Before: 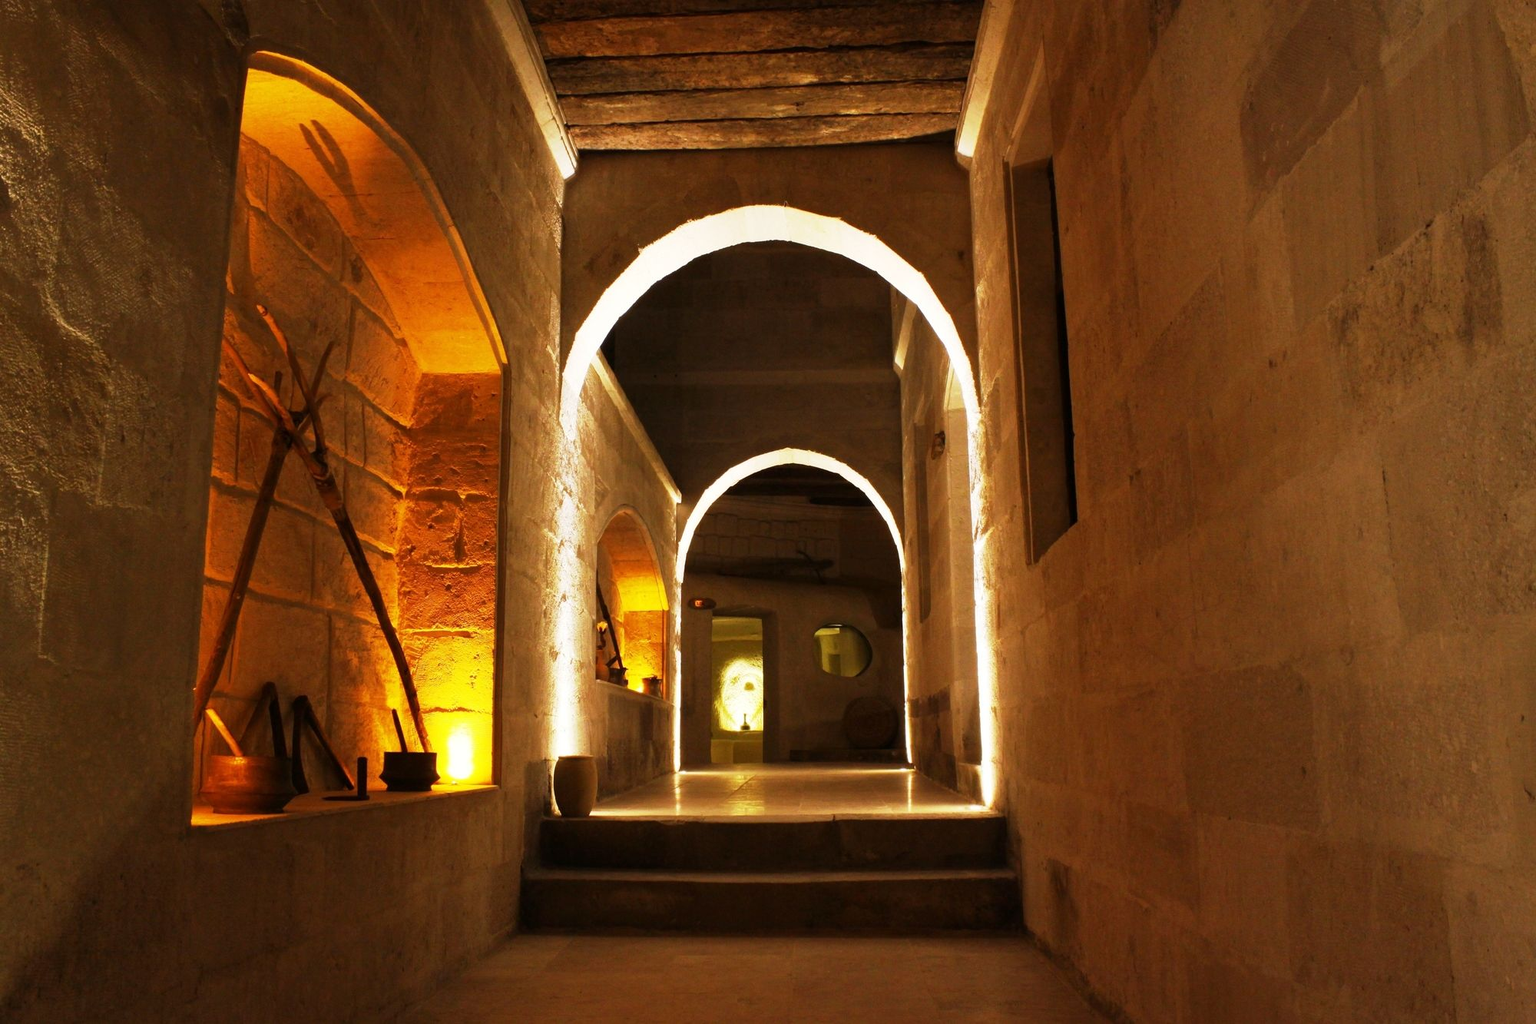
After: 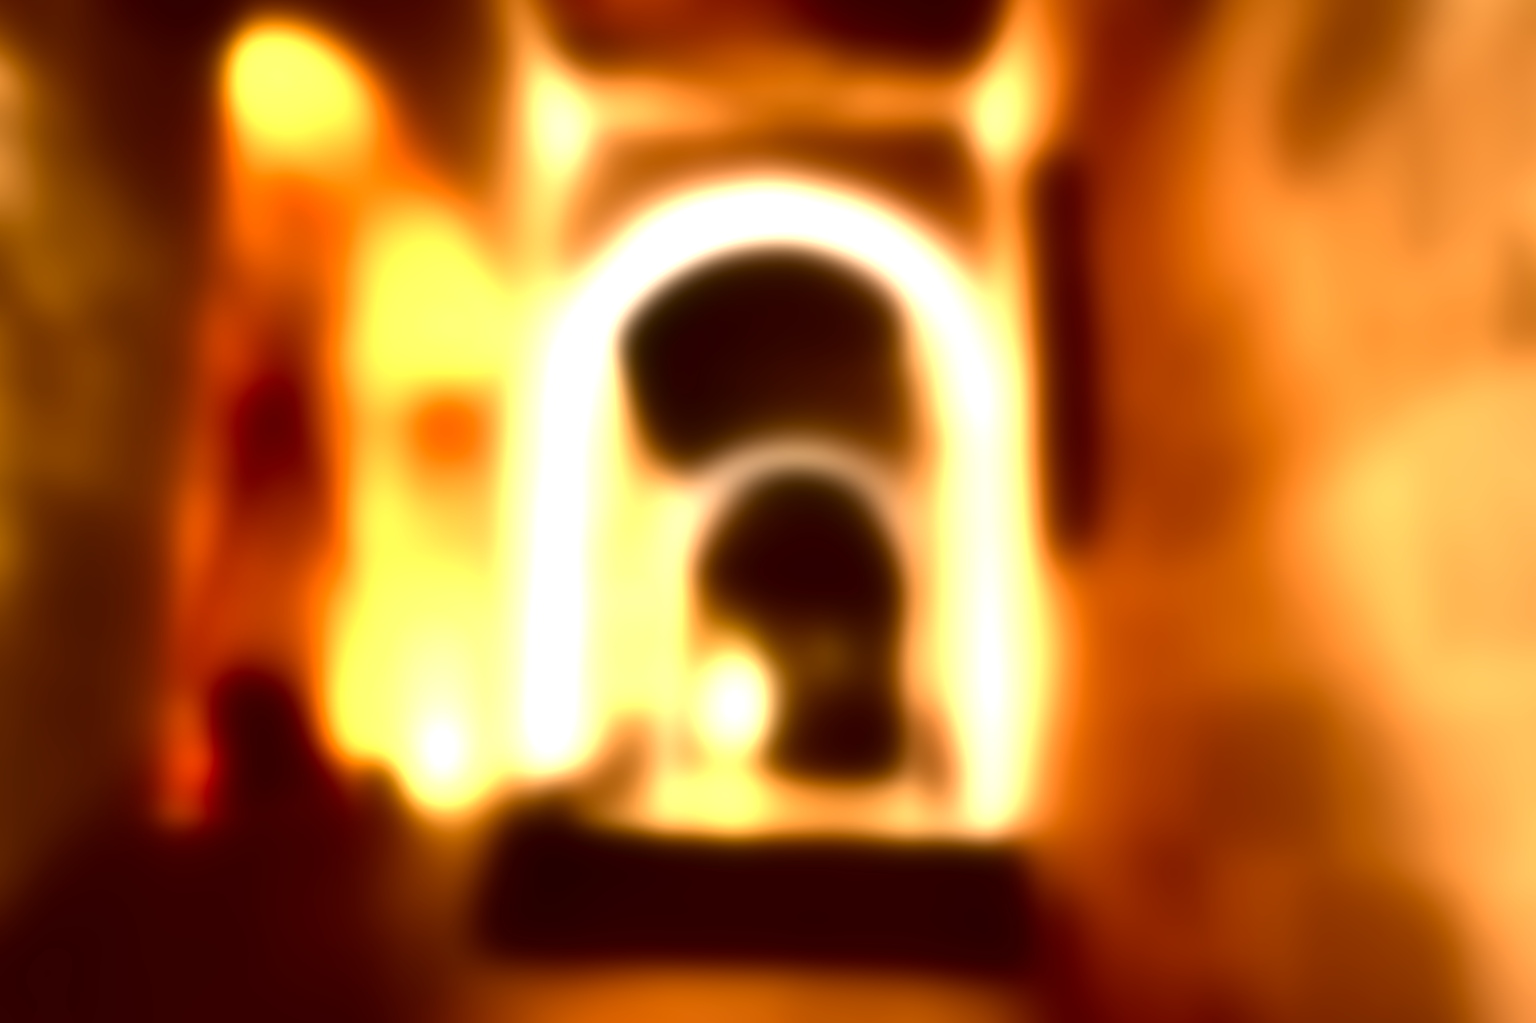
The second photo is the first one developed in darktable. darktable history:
levels: levels [0, 0.374, 0.749]
velvia: strength 6%
exposure: exposure 2 EV, compensate highlight preservation false
sharpen: on, module defaults
crop and rotate: angle -1.69°
lowpass: radius 31.92, contrast 1.72, brightness -0.98, saturation 0.94
